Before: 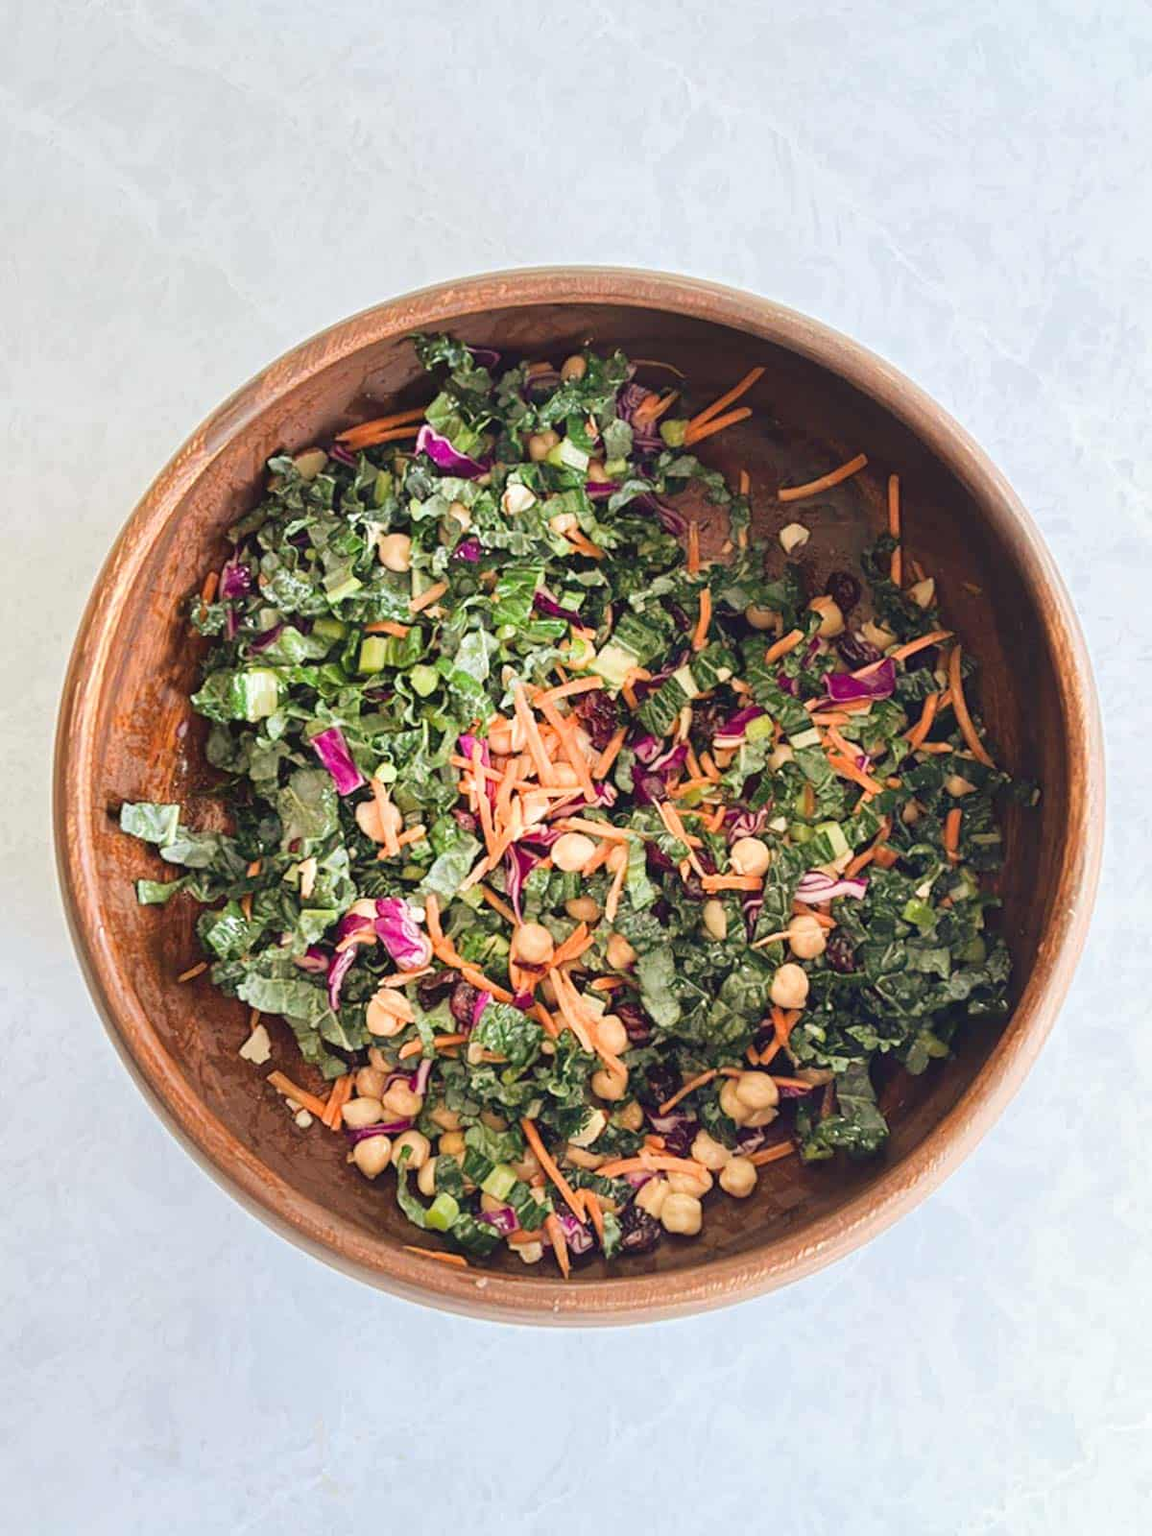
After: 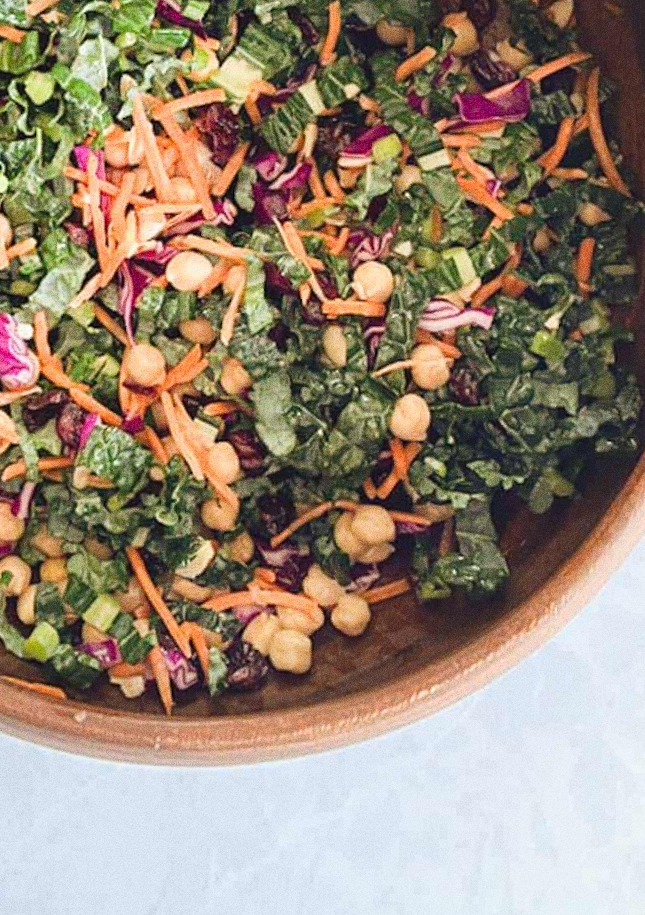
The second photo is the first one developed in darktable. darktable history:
grain: coarseness 0.09 ISO, strength 40%
rotate and perspective: rotation 1.72°, automatic cropping off
crop: left 34.479%, top 38.822%, right 13.718%, bottom 5.172%
